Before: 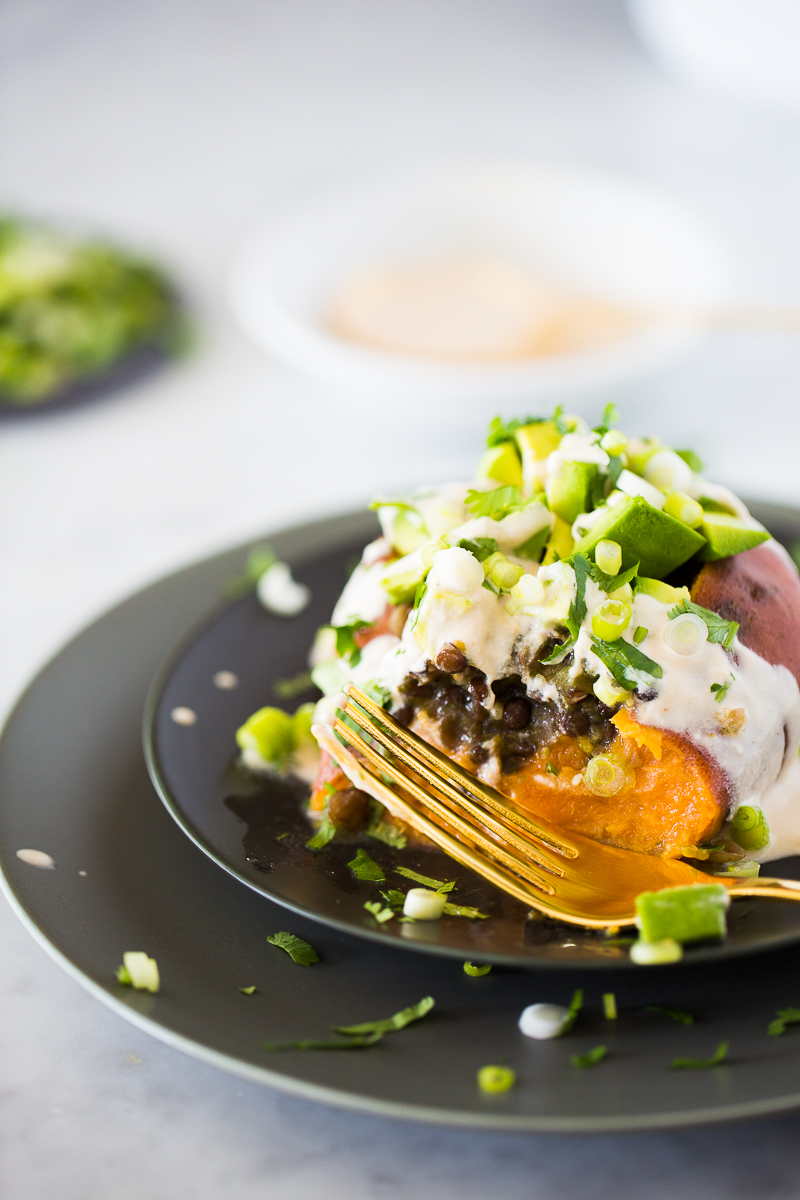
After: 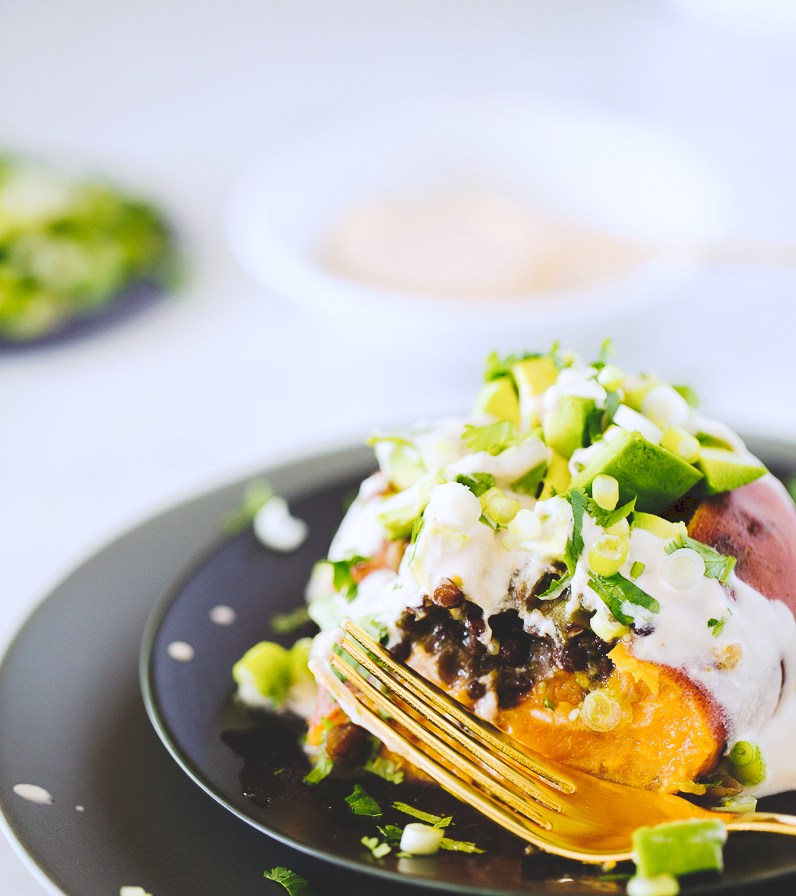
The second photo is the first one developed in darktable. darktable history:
crop: left 0.387%, top 5.469%, bottom 19.809%
color calibration: illuminant as shot in camera, x 0.358, y 0.373, temperature 4628.91 K
tone curve: curves: ch0 [(0, 0) (0.003, 0.14) (0.011, 0.141) (0.025, 0.141) (0.044, 0.142) (0.069, 0.146) (0.1, 0.151) (0.136, 0.16) (0.177, 0.182) (0.224, 0.214) (0.277, 0.272) (0.335, 0.35) (0.399, 0.453) (0.468, 0.548) (0.543, 0.634) (0.623, 0.715) (0.709, 0.778) (0.801, 0.848) (0.898, 0.902) (1, 1)], preserve colors none
